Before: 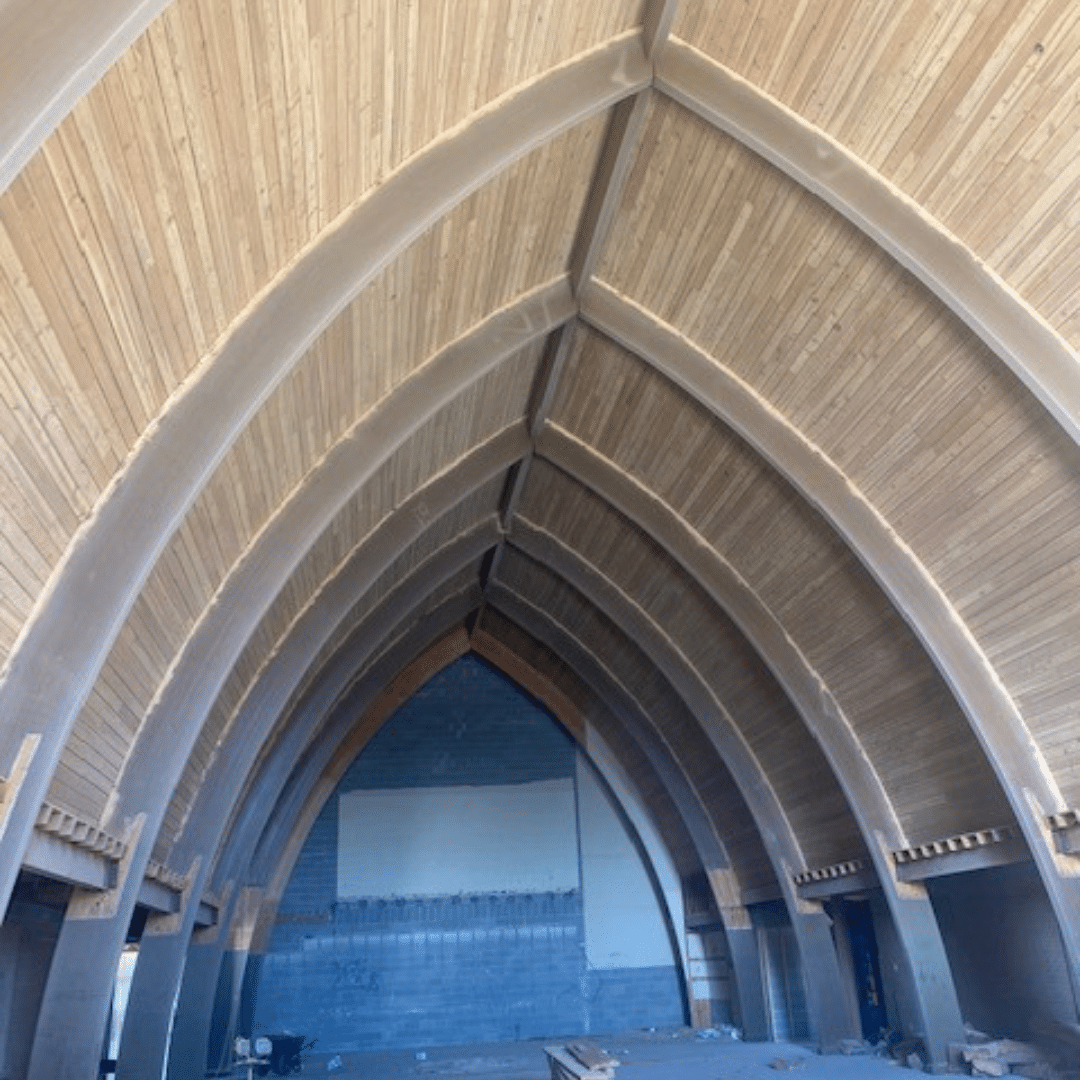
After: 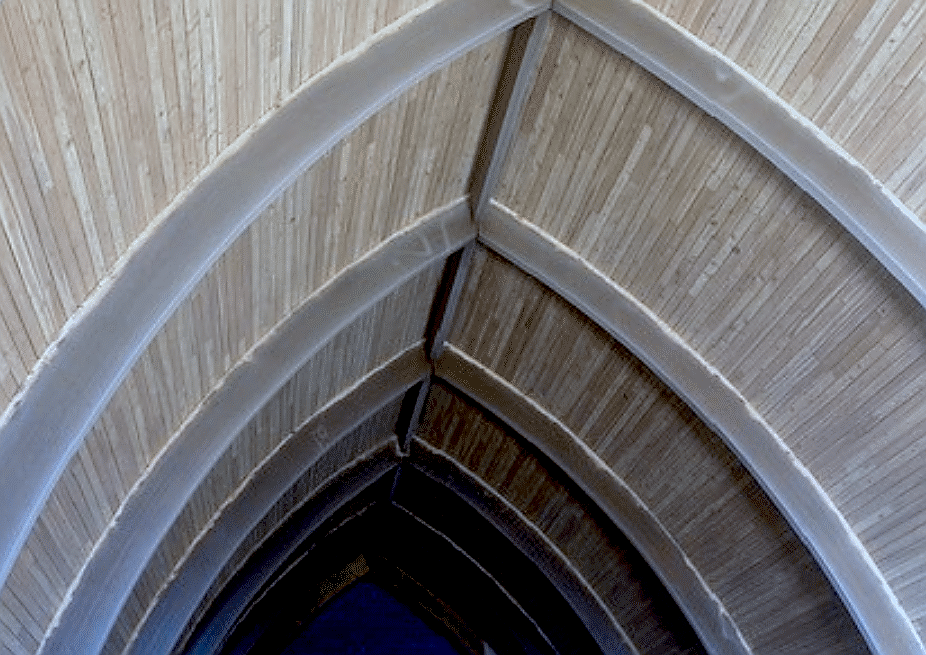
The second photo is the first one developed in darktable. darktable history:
exposure: black level correction 0.046, exposure -0.235 EV, compensate highlight preservation false
sharpen: radius 1.376, amount 1.233, threshold 0.843
color calibration: illuminant custom, x 0.388, y 0.387, temperature 3807.38 K
crop and rotate: left 9.368%, top 7.152%, right 4.875%, bottom 32.17%
